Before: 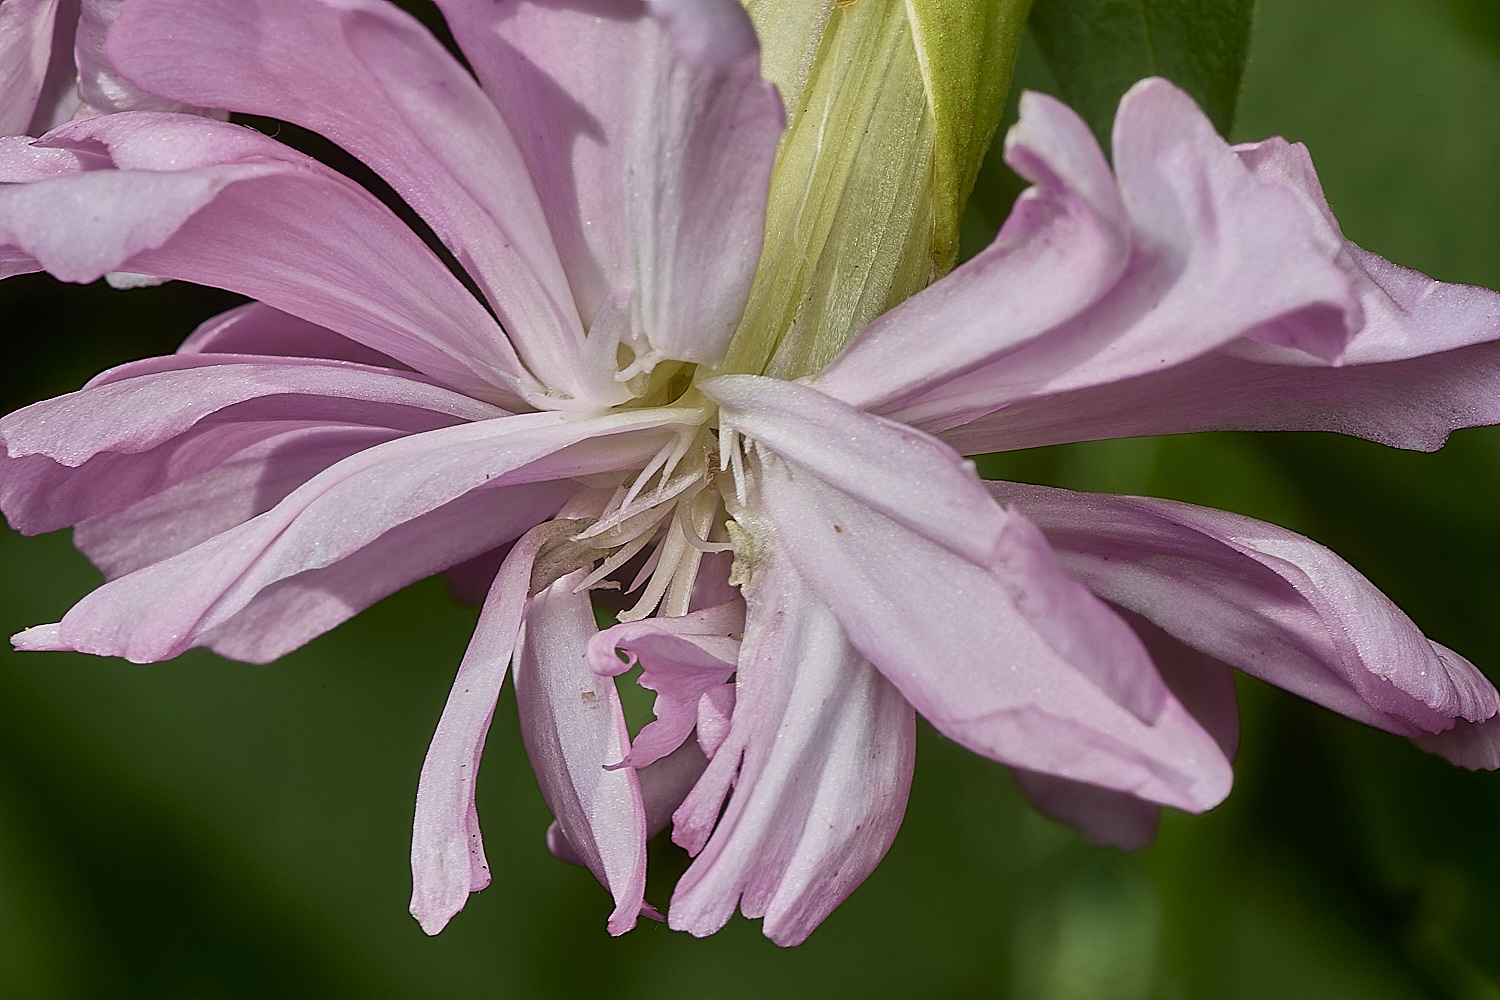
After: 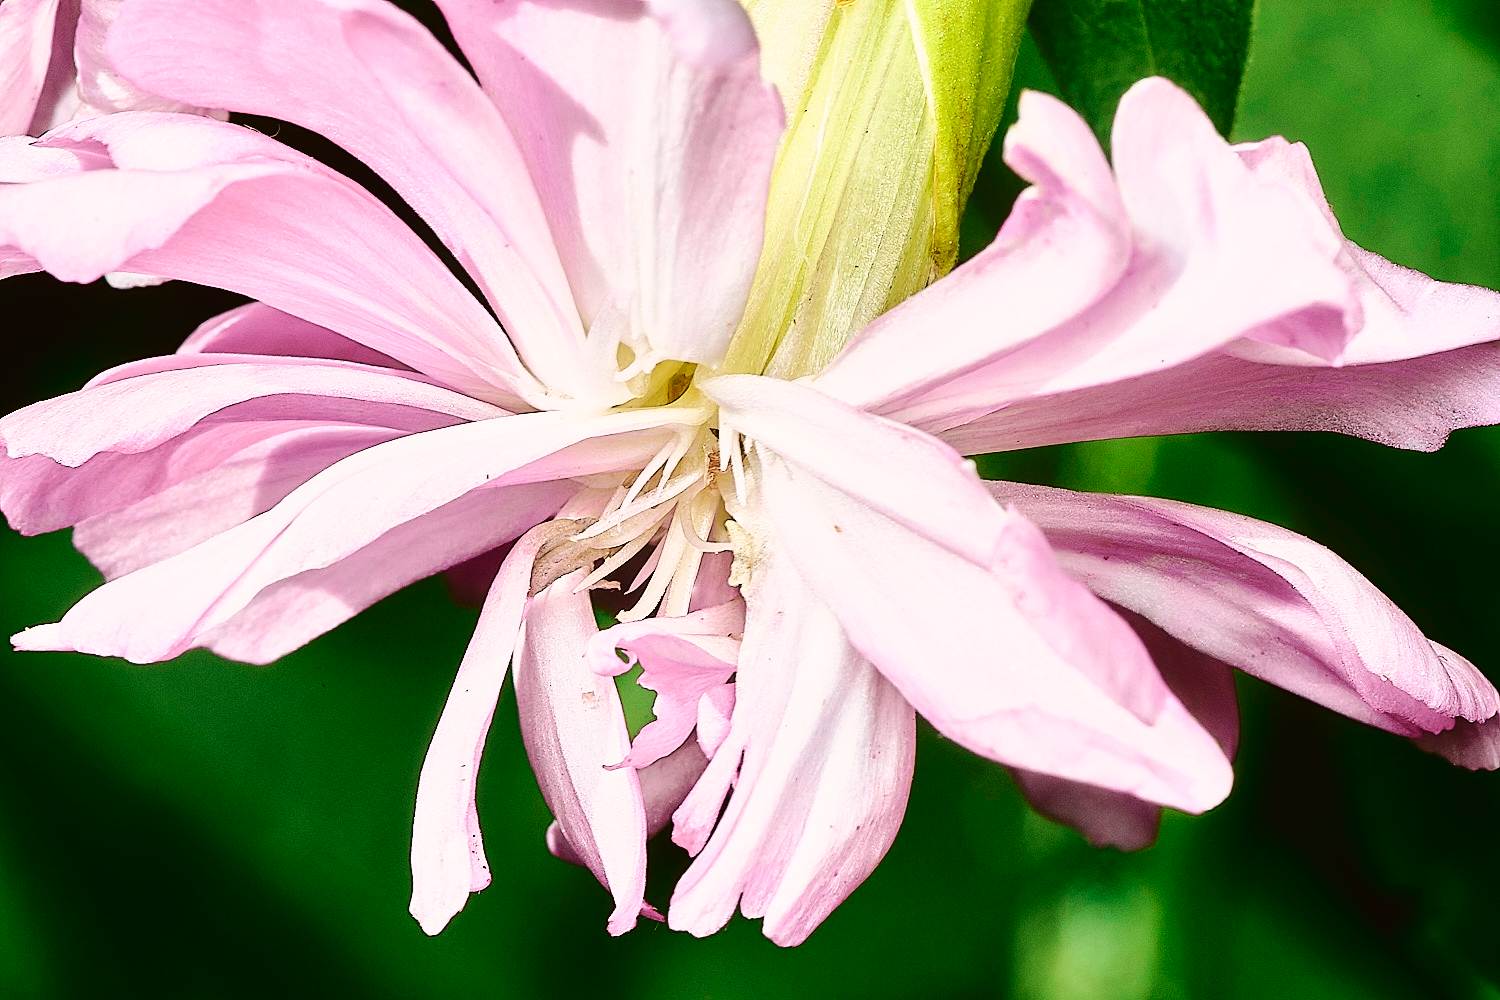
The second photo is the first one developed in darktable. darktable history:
base curve: curves: ch0 [(0, 0) (0.028, 0.03) (0.121, 0.232) (0.46, 0.748) (0.859, 0.968) (1, 1)], preserve colors none
exposure: exposure 0.127 EV, compensate highlight preservation false
tone curve: curves: ch0 [(0, 0.023) (0.1, 0.084) (0.184, 0.168) (0.45, 0.54) (0.57, 0.683) (0.722, 0.825) (0.877, 0.948) (1, 1)]; ch1 [(0, 0) (0.414, 0.395) (0.453, 0.437) (0.502, 0.509) (0.521, 0.519) (0.573, 0.568) (0.618, 0.61) (0.654, 0.642) (1, 1)]; ch2 [(0, 0) (0.421, 0.43) (0.45, 0.463) (0.492, 0.504) (0.511, 0.519) (0.557, 0.557) (0.602, 0.605) (1, 1)], color space Lab, independent channels, preserve colors none
